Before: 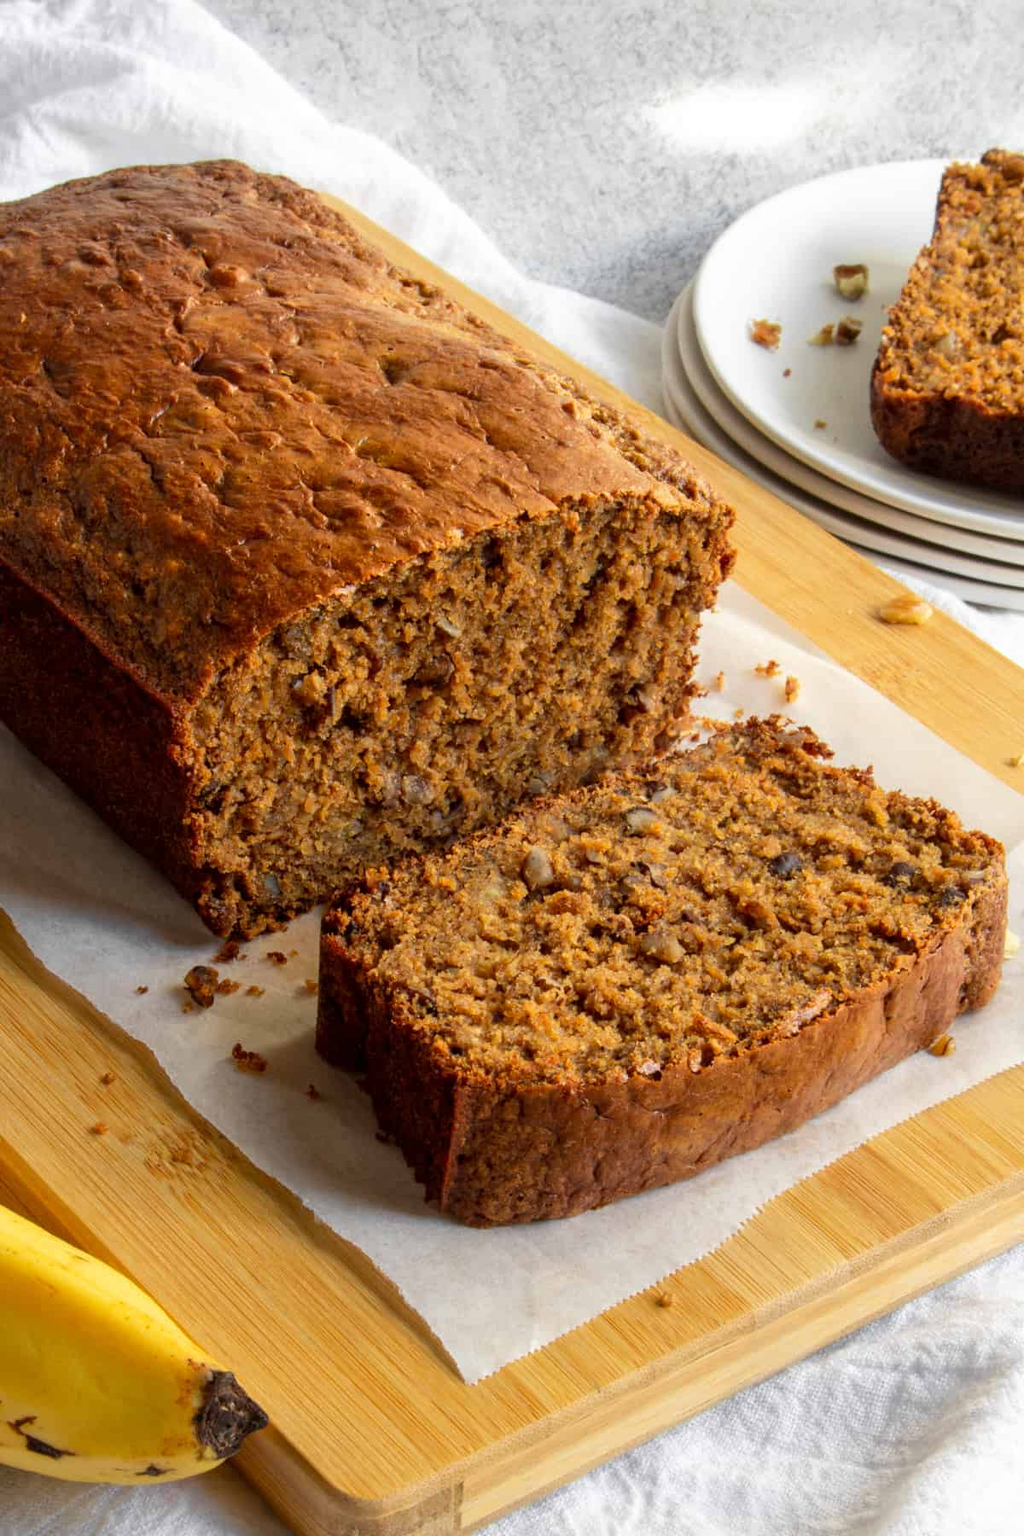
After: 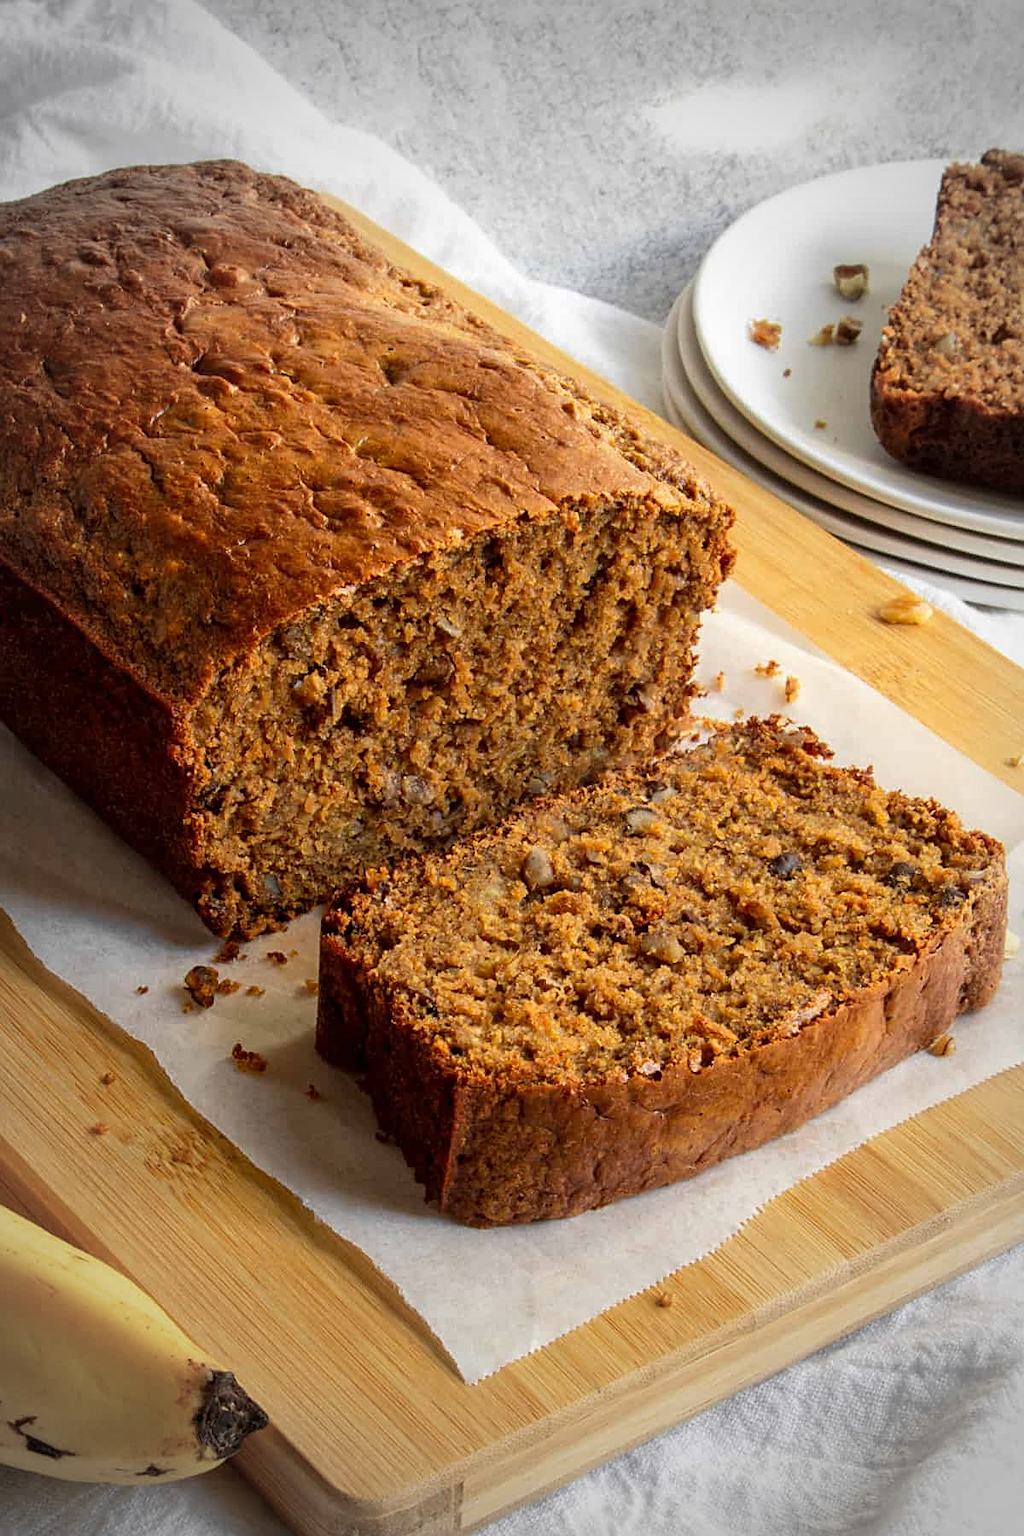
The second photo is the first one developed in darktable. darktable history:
vignetting: fall-off start 64.22%, width/height ratio 0.874
sharpen: on, module defaults
